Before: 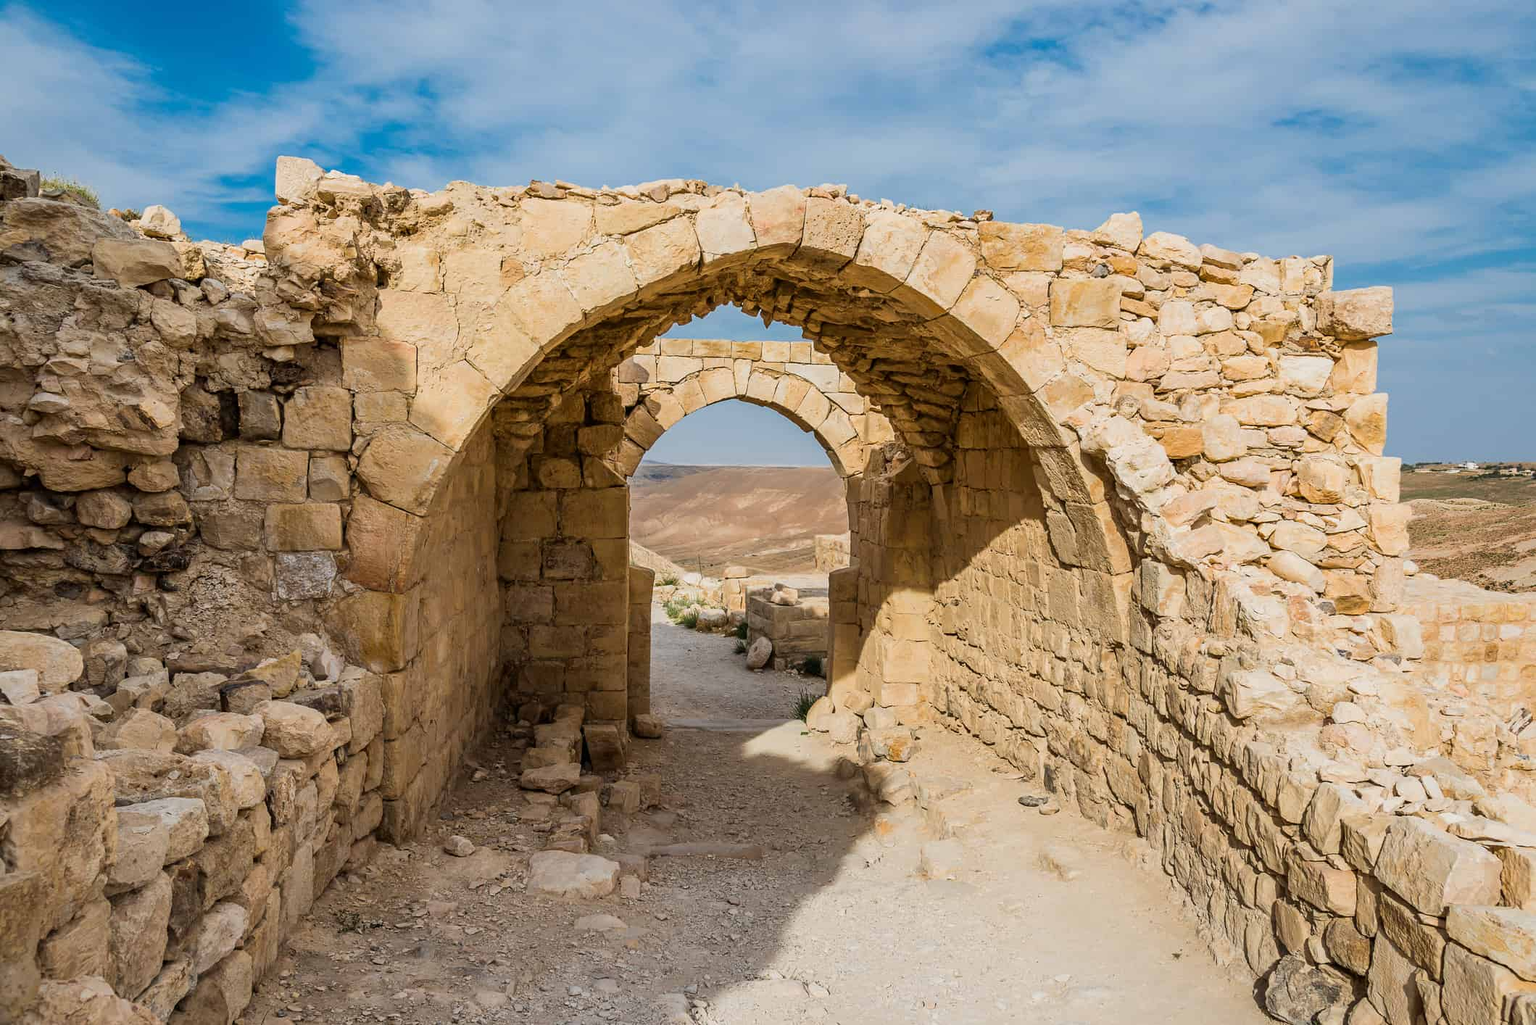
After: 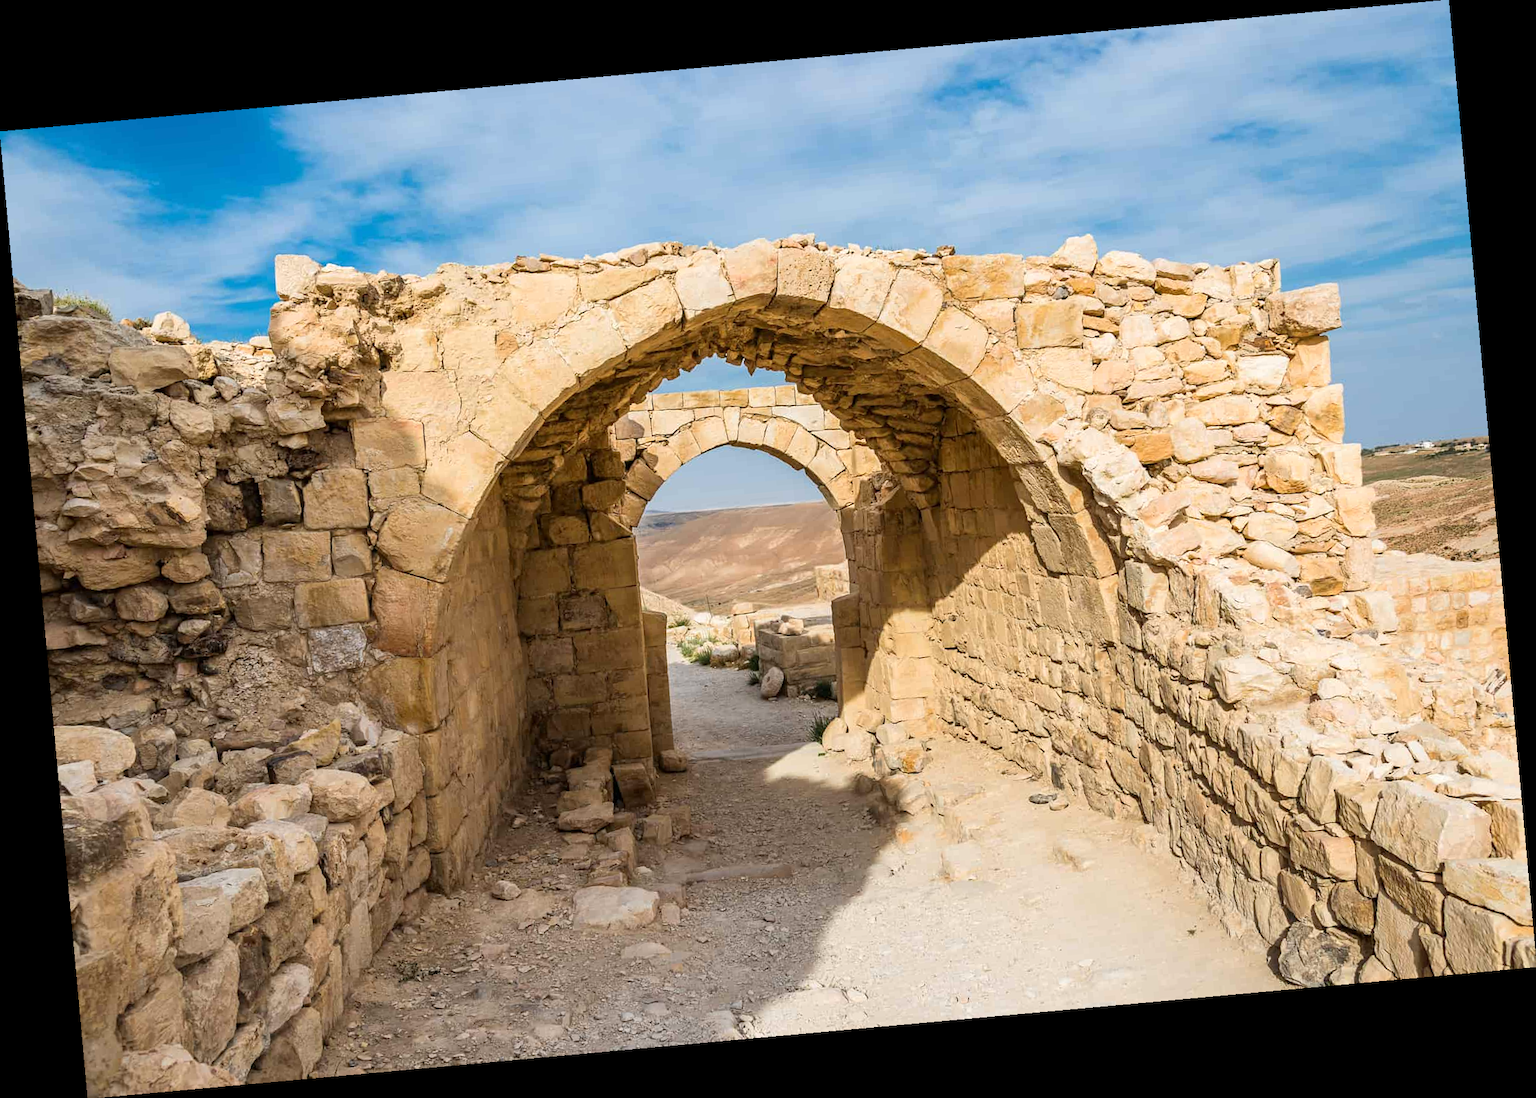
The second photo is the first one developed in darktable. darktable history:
exposure: exposure 0.3 EV, compensate highlight preservation false
rotate and perspective: rotation -5.2°, automatic cropping off
